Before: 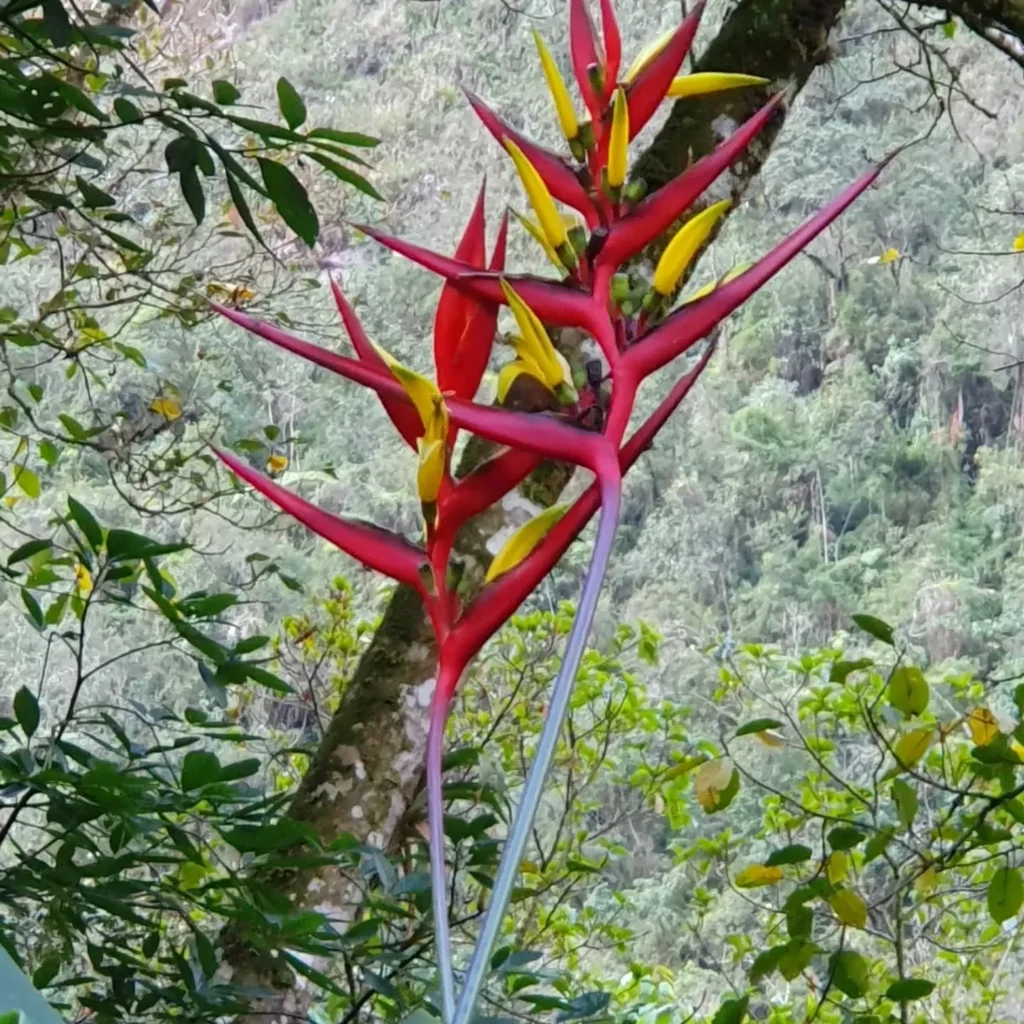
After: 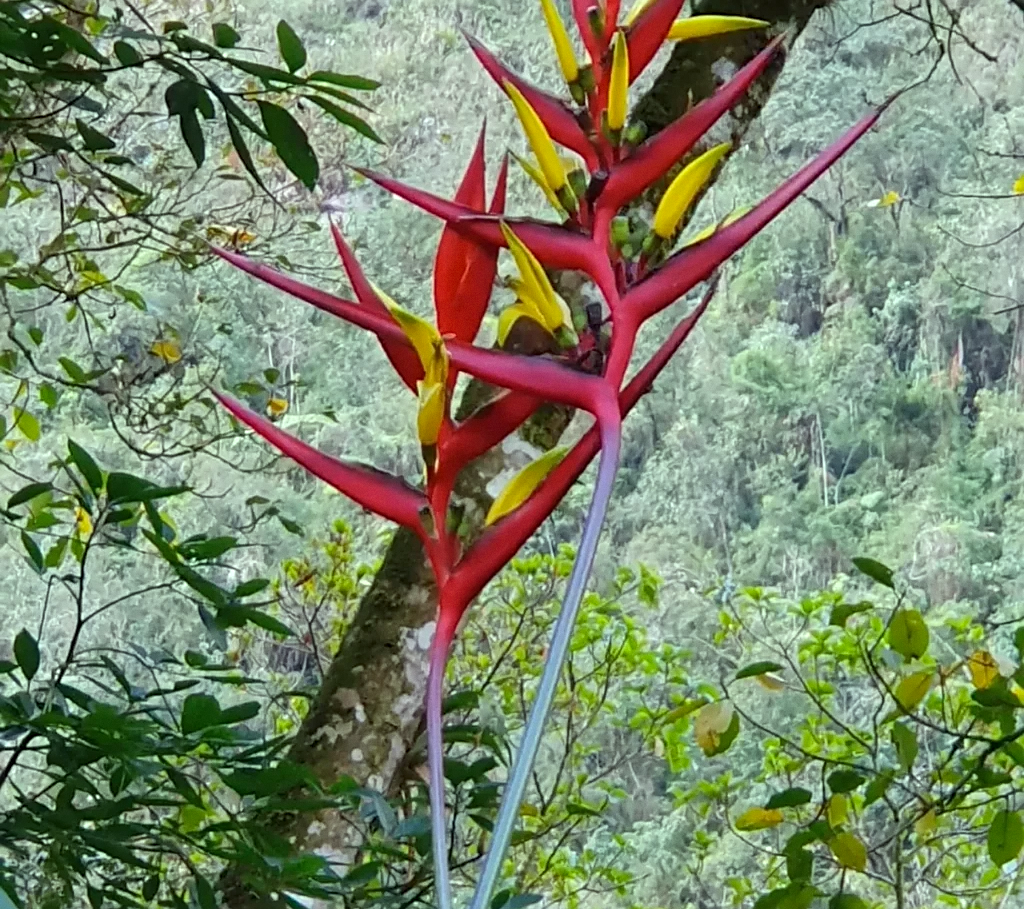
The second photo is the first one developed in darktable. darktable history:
sharpen: on, module defaults
crop and rotate: top 5.609%, bottom 5.609%
color correction: highlights a* -8, highlights b* 3.1
grain: coarseness 0.09 ISO, strength 10%
